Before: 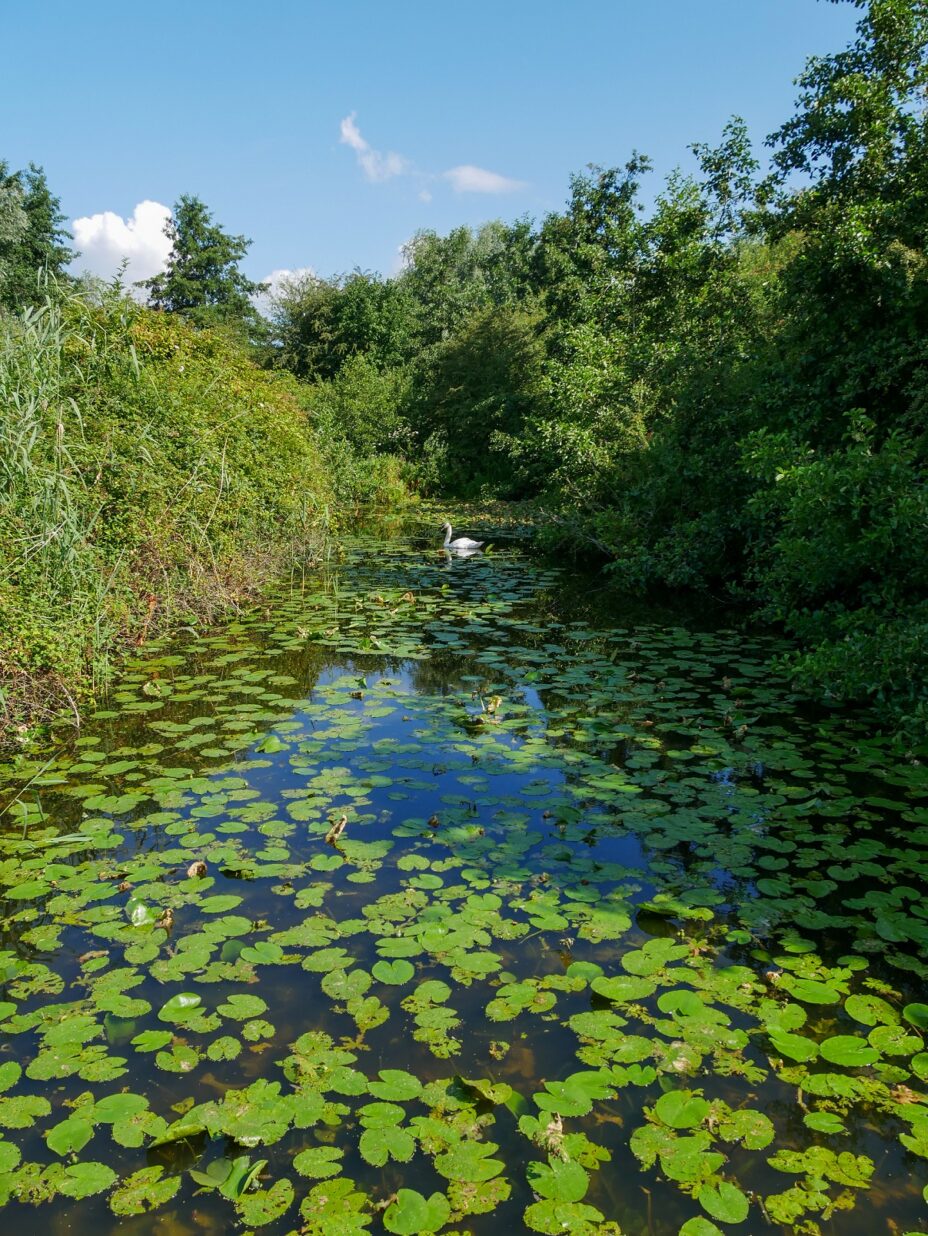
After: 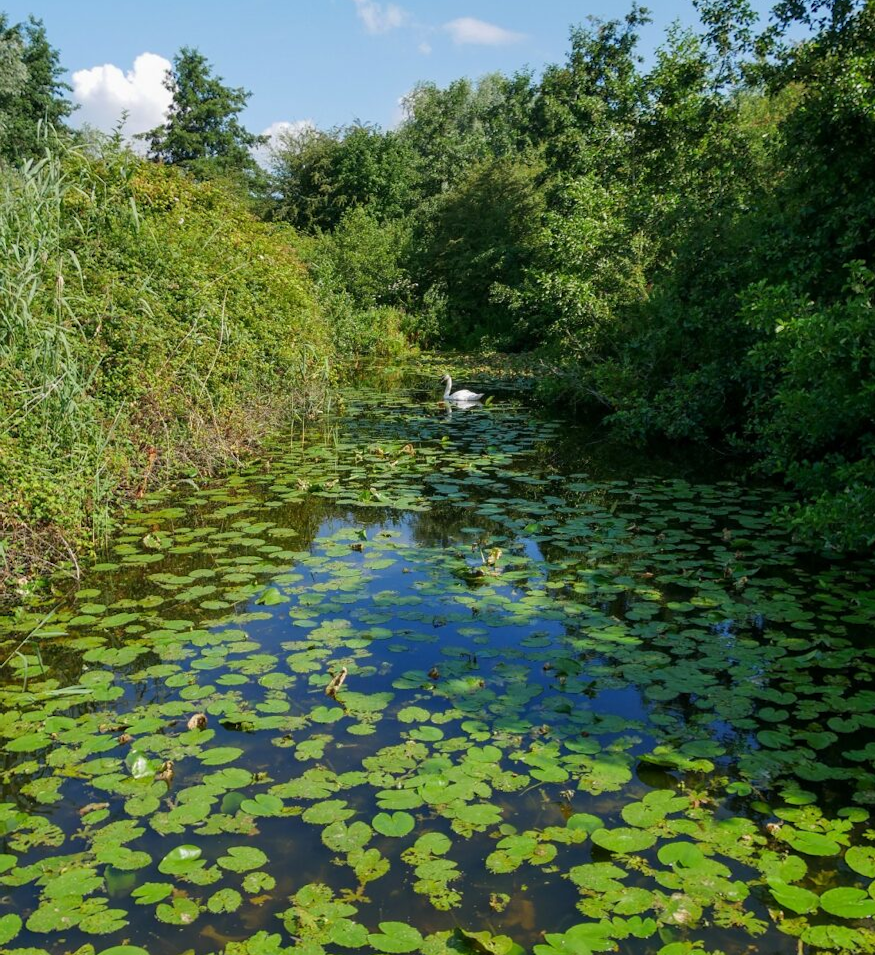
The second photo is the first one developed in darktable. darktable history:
crop and rotate: angle 0.048°, top 11.941%, right 5.556%, bottom 10.634%
